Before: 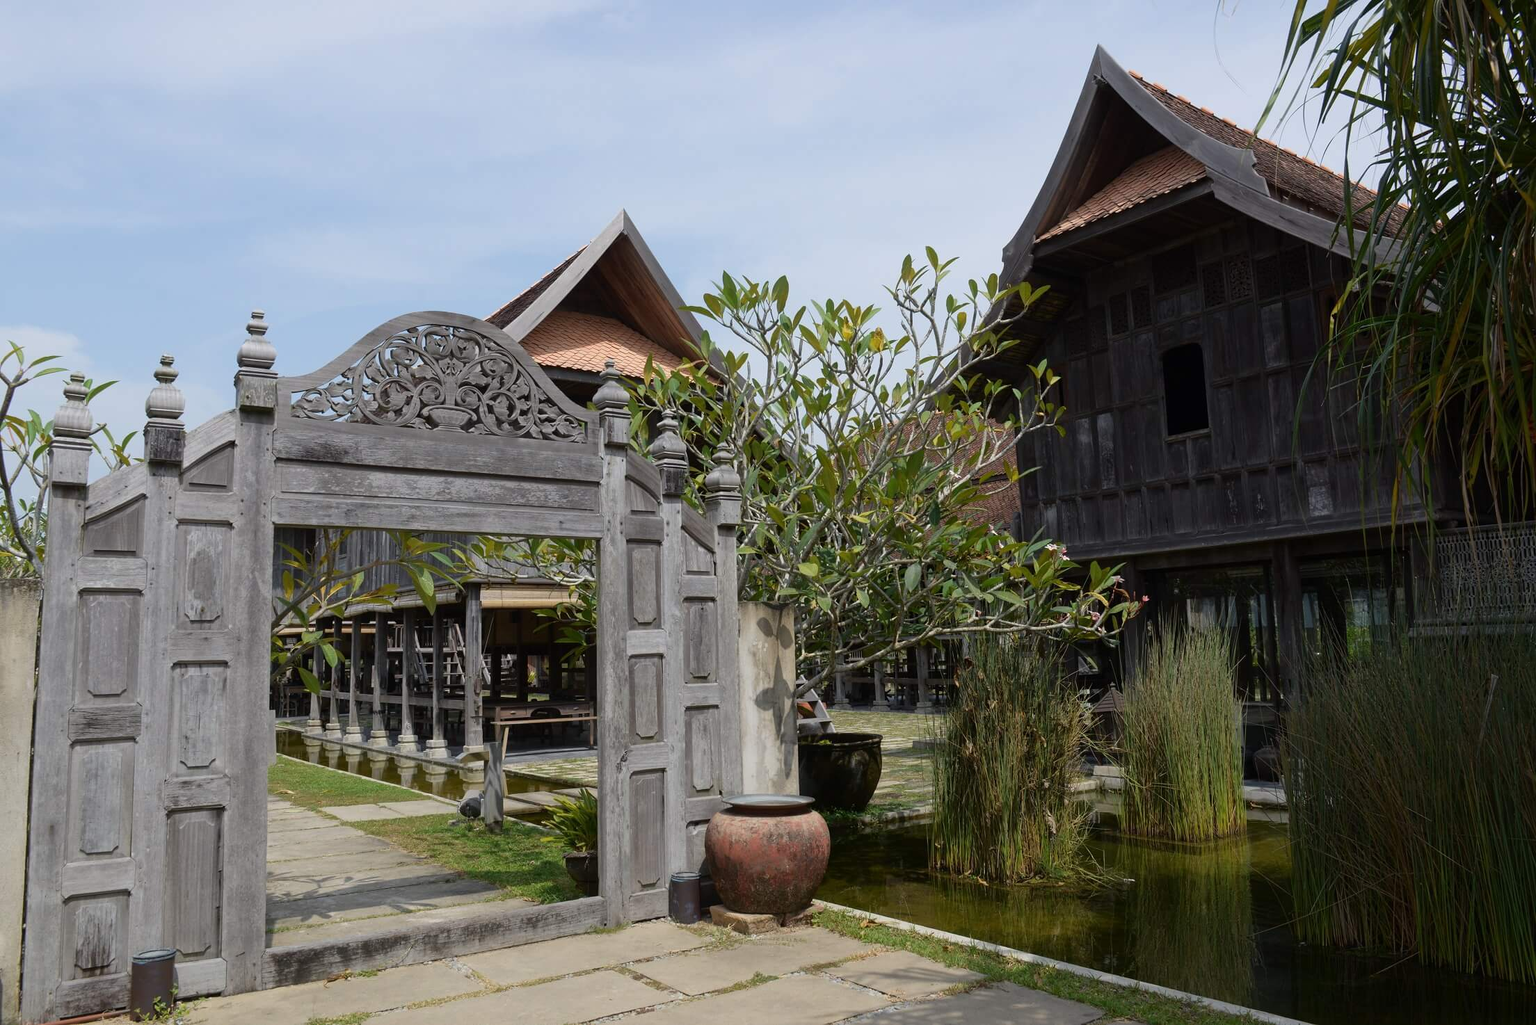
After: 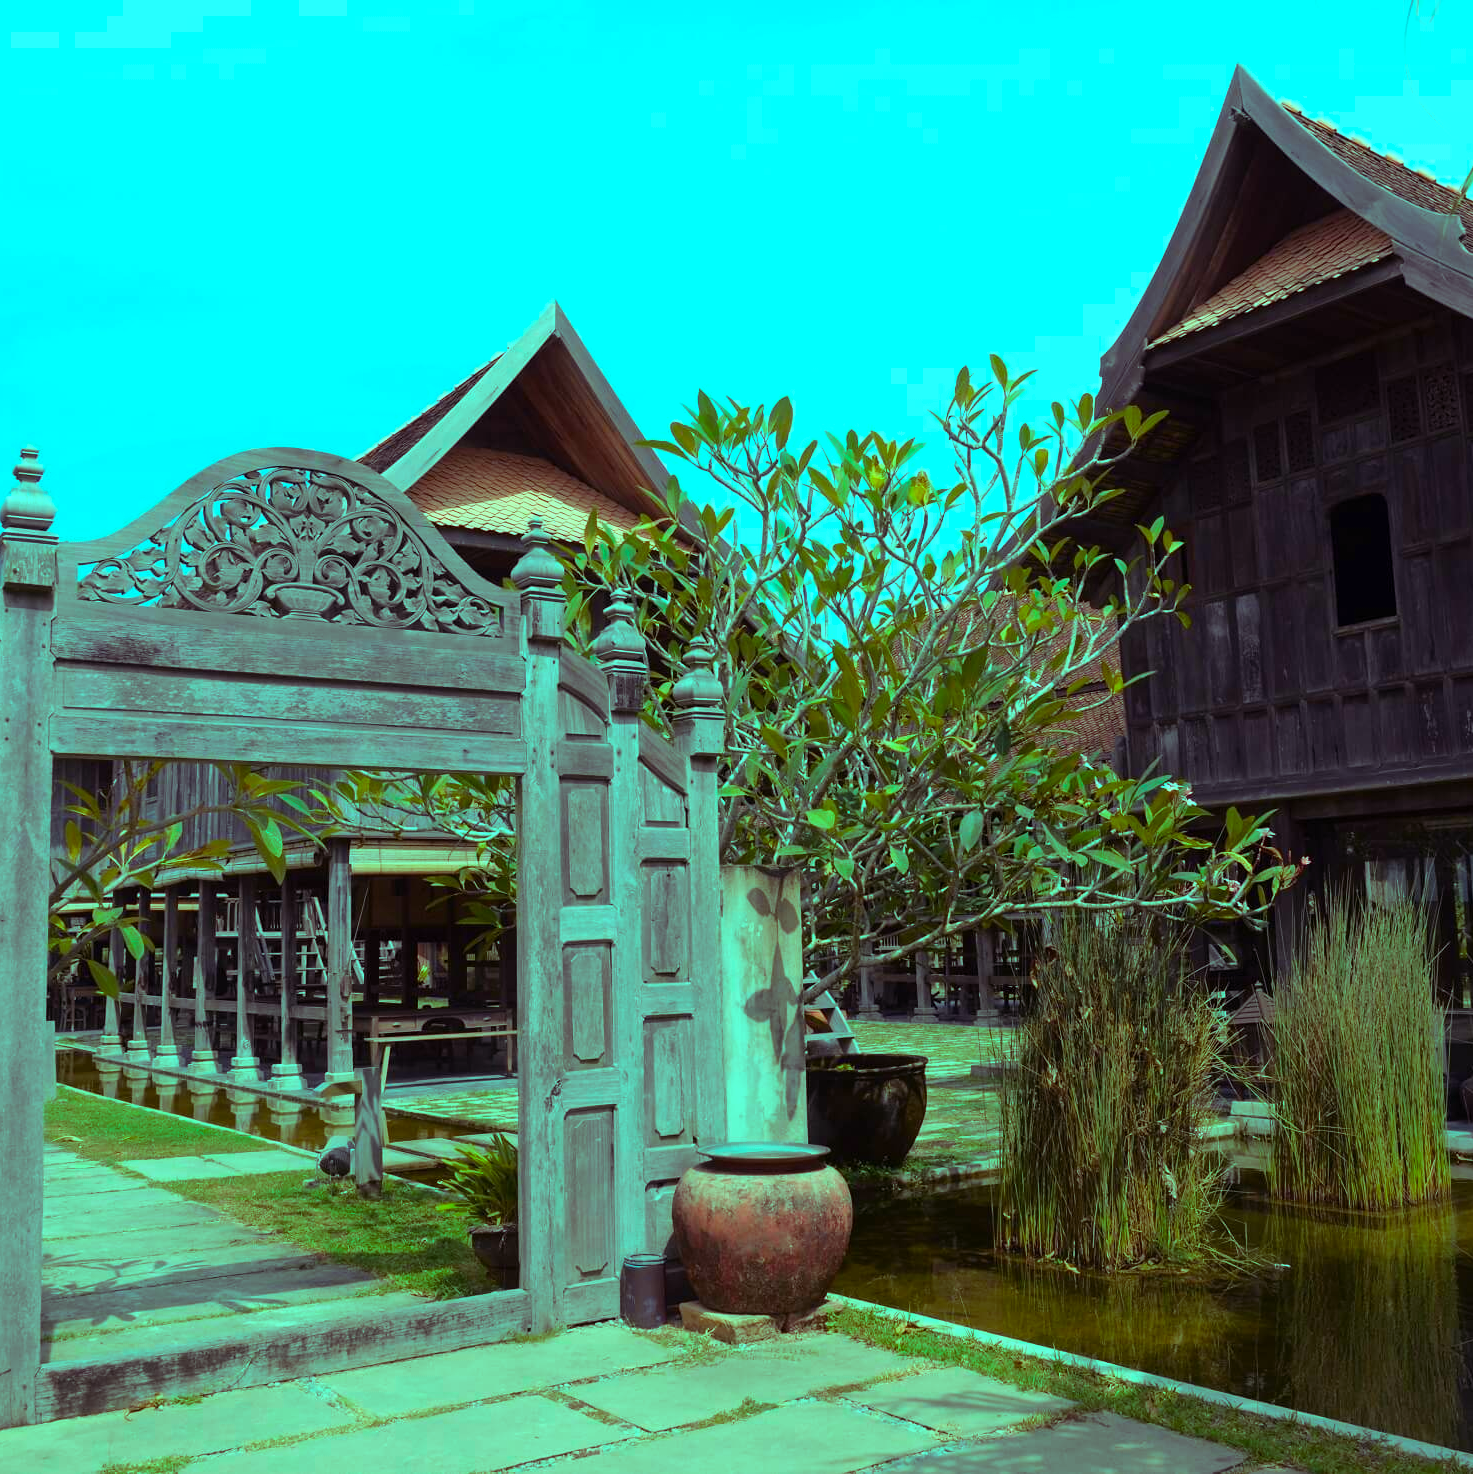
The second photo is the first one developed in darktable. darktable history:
crop and rotate: left 15.446%, right 17.836%
color balance rgb: shadows lift › luminance 0.49%, shadows lift › chroma 6.83%, shadows lift › hue 300.29°, power › hue 208.98°, highlights gain › luminance 20.24%, highlights gain › chroma 13.17%, highlights gain › hue 173.85°, perceptual saturation grading › global saturation 18.05%
exposure: exposure 0.131 EV, compensate highlight preservation false
color correction: highlights a* 5.81, highlights b* 4.84
